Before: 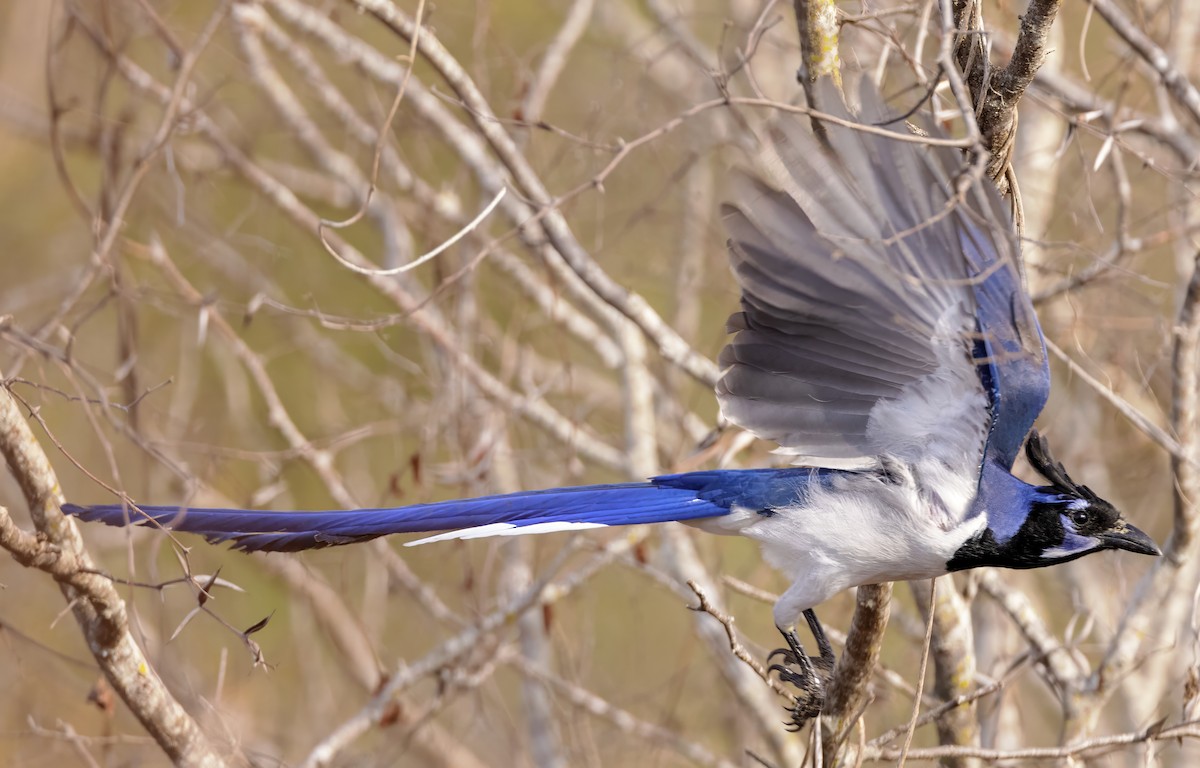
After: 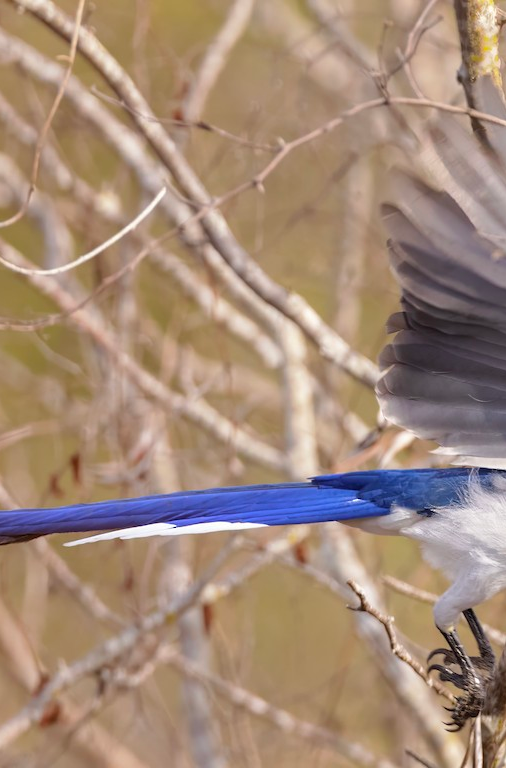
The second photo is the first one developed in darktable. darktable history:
crop: left 28.357%, right 29.411%
